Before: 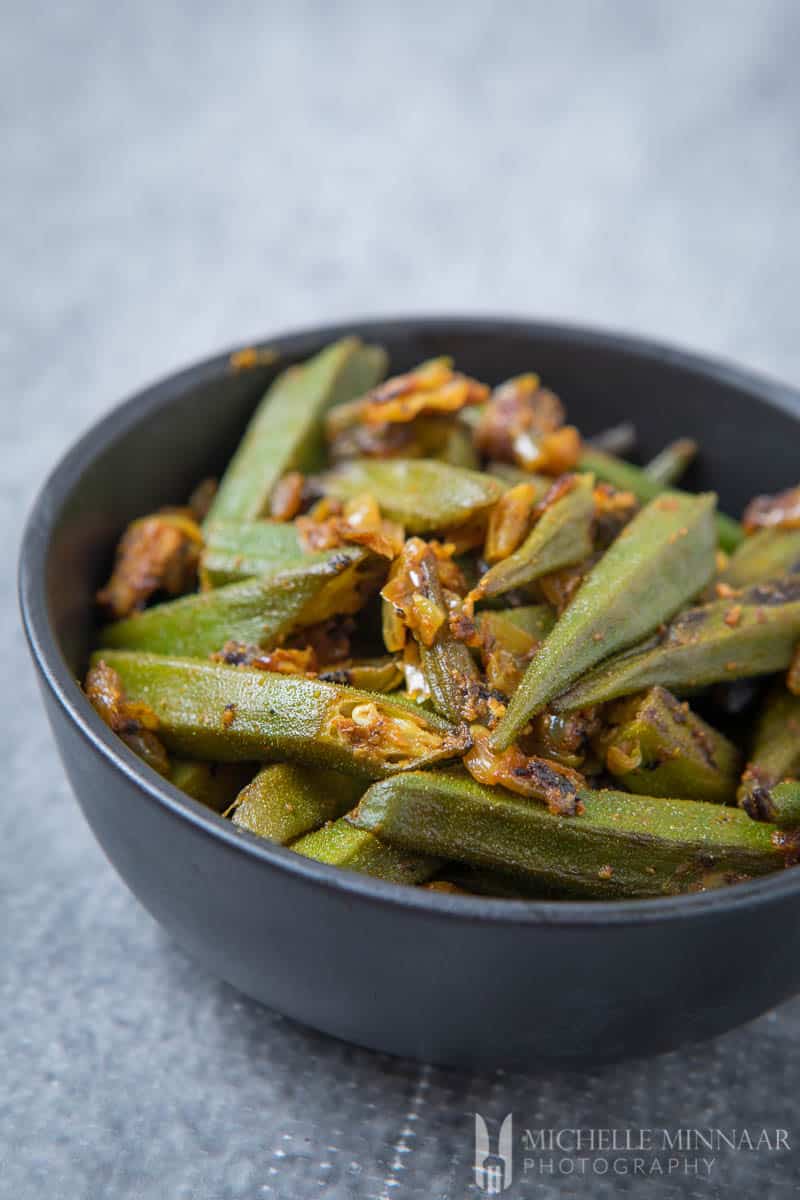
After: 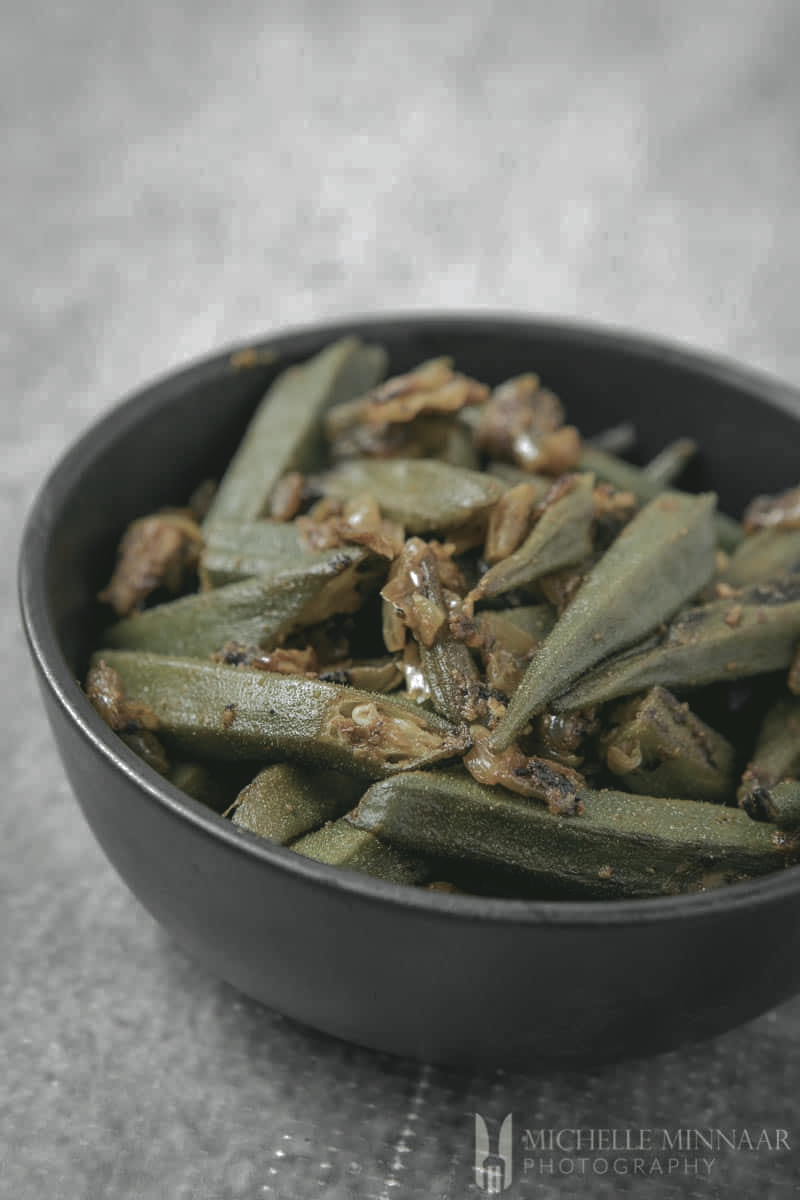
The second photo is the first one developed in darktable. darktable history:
rgb curve: curves: ch0 [(0.123, 0.061) (0.995, 0.887)]; ch1 [(0.06, 0.116) (1, 0.906)]; ch2 [(0, 0) (0.824, 0.69) (1, 1)], mode RGB, independent channels, compensate middle gray true
color zones: curves: ch0 [(0, 0.613) (0.01, 0.613) (0.245, 0.448) (0.498, 0.529) (0.642, 0.665) (0.879, 0.777) (0.99, 0.613)]; ch1 [(0, 0.035) (0.121, 0.189) (0.259, 0.197) (0.415, 0.061) (0.589, 0.022) (0.732, 0.022) (0.857, 0.026) (0.991, 0.053)]
